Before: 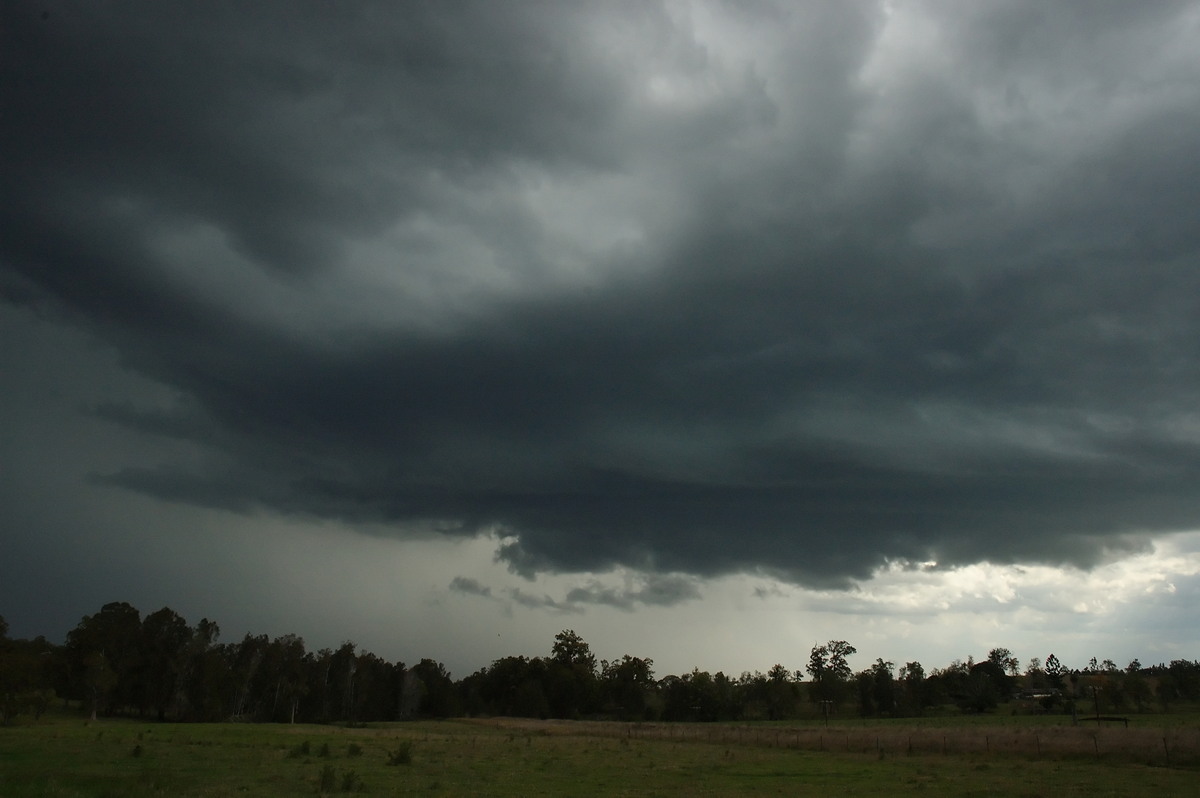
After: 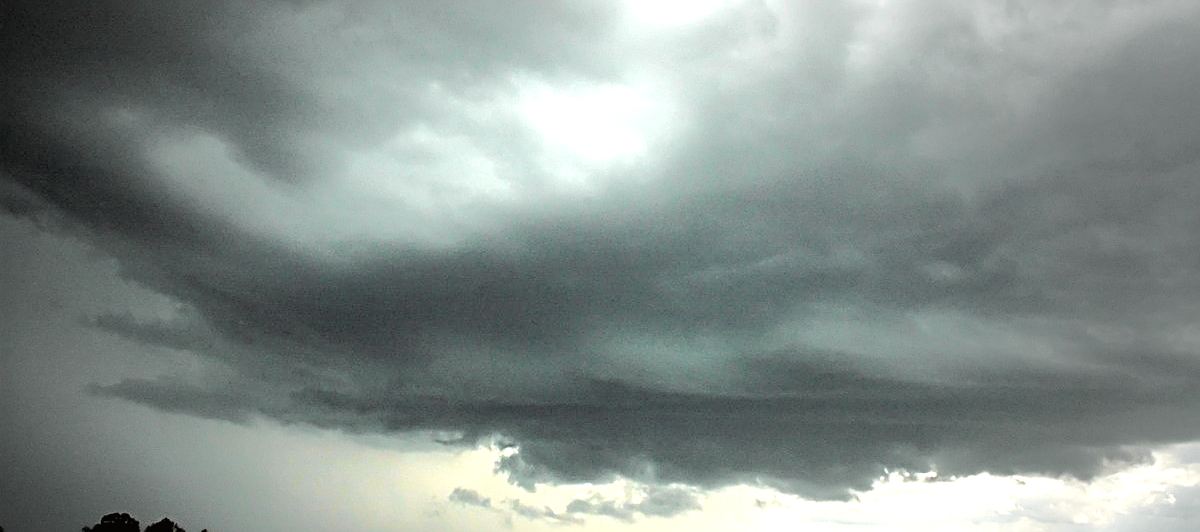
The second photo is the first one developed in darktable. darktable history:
rgb levels: levels [[0.034, 0.472, 0.904], [0, 0.5, 1], [0, 0.5, 1]]
tone curve: curves: ch0 [(0, 0.019) (0.066, 0.054) (0.184, 0.184) (0.369, 0.417) (0.501, 0.586) (0.617, 0.71) (0.743, 0.787) (0.997, 0.997)]; ch1 [(0, 0) (0.187, 0.156) (0.388, 0.372) (0.437, 0.428) (0.474, 0.472) (0.499, 0.5) (0.521, 0.514) (0.548, 0.567) (0.6, 0.629) (0.82, 0.831) (1, 1)]; ch2 [(0, 0) (0.234, 0.227) (0.352, 0.372) (0.459, 0.484) (0.5, 0.505) (0.518, 0.516) (0.529, 0.541) (0.56, 0.594) (0.607, 0.644) (0.74, 0.771) (0.858, 0.873) (0.999, 0.994)], color space Lab, independent channels, preserve colors none
rotate and perspective: automatic cropping off
exposure: black level correction 0, exposure 1.9 EV, compensate highlight preservation false
vignetting: fall-off start 33.76%, fall-off radius 64.94%, brightness -0.575, center (-0.12, -0.002), width/height ratio 0.959
sharpen: radius 2.817, amount 0.715
crop: top 11.166%, bottom 22.168%
